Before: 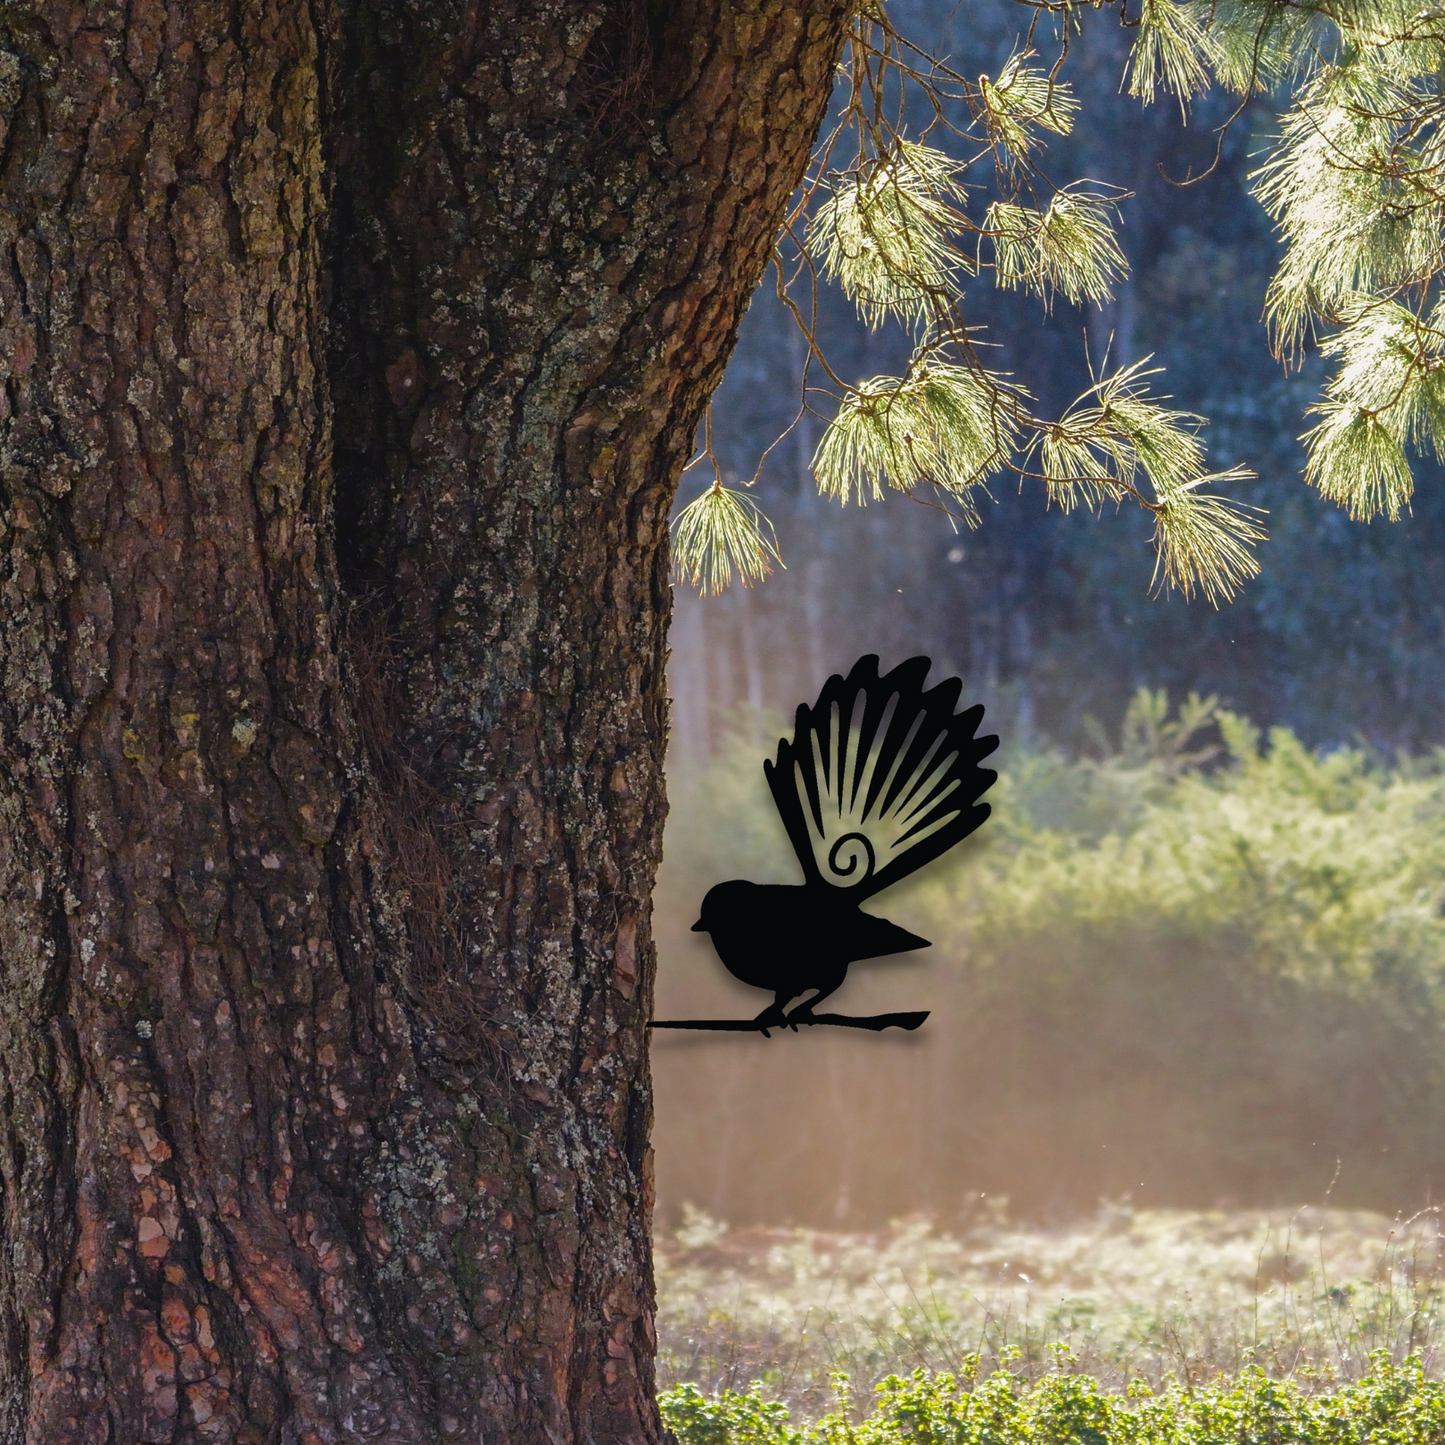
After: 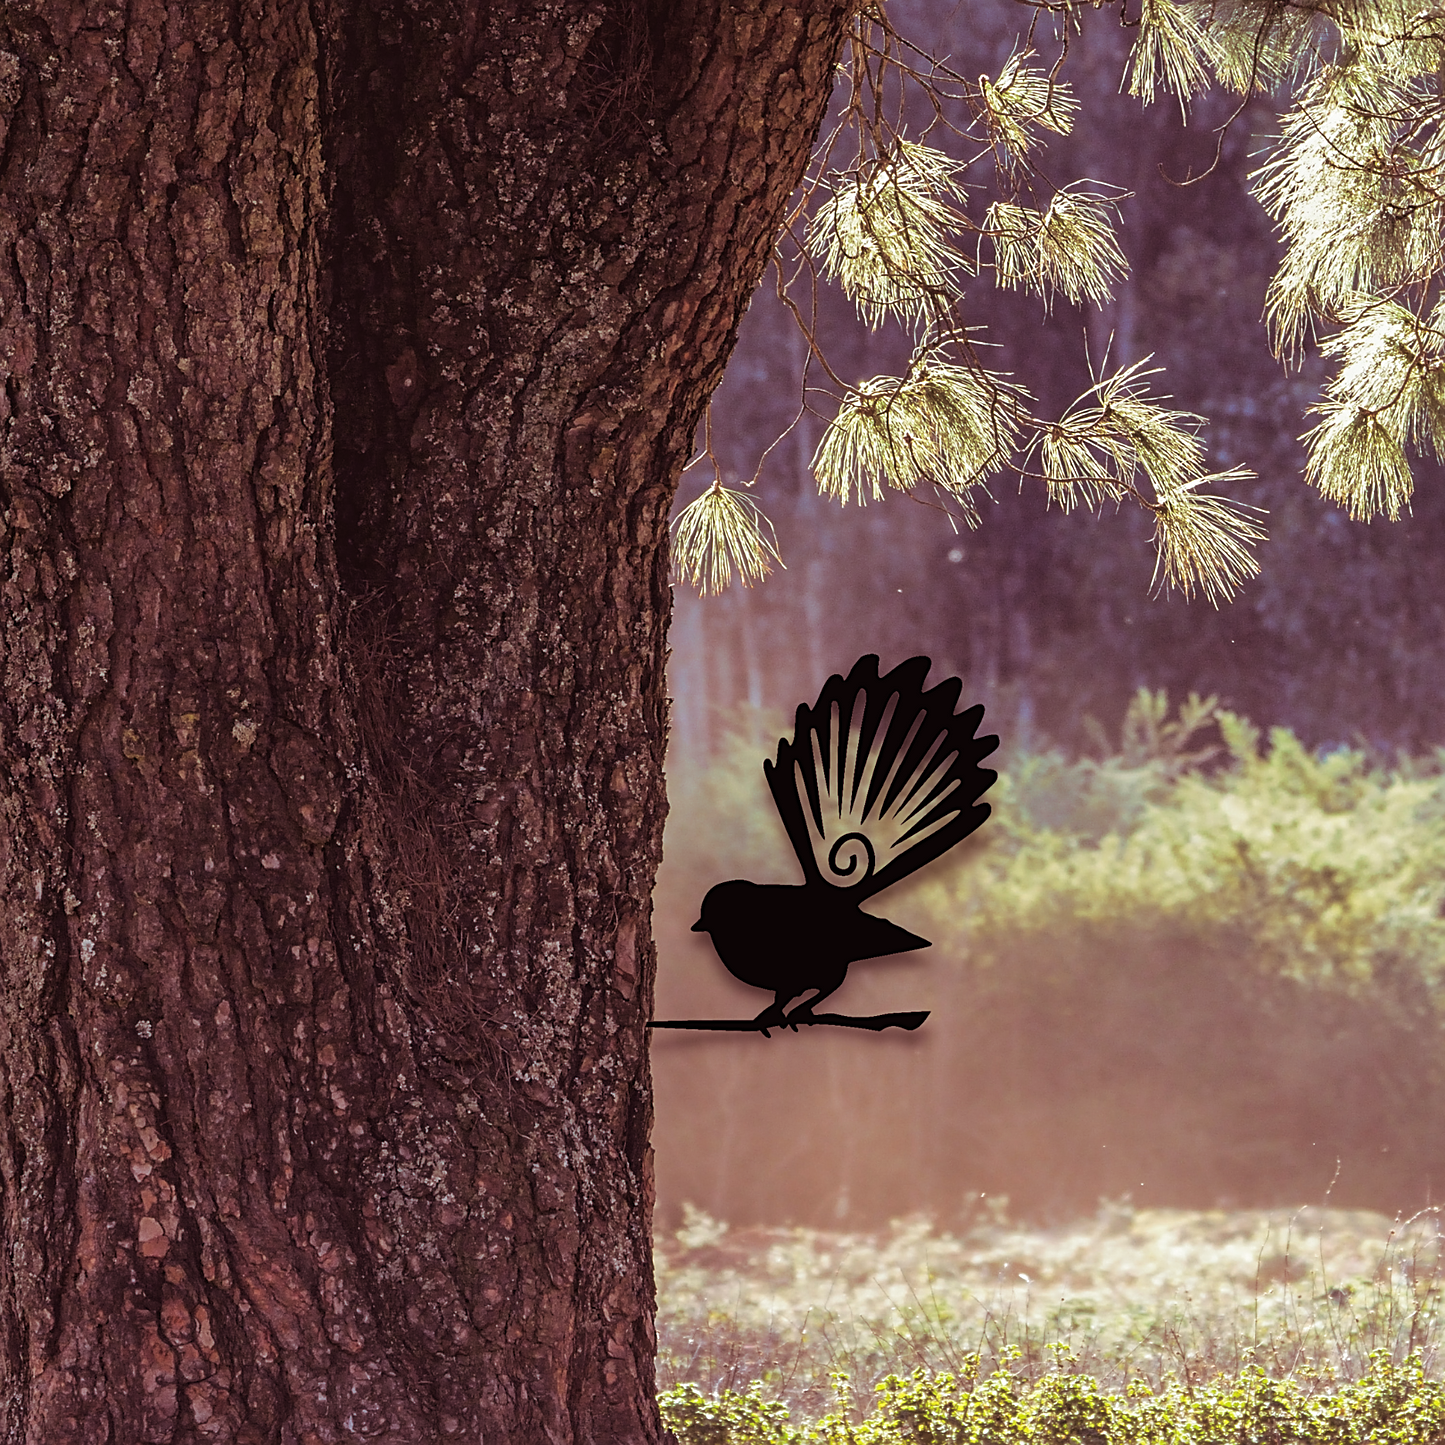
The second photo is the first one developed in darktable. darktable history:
sharpen: on, module defaults
exposure: exposure 0.042 EV
split-toning: highlights › hue 104.4°, highlights › saturation 0.17
